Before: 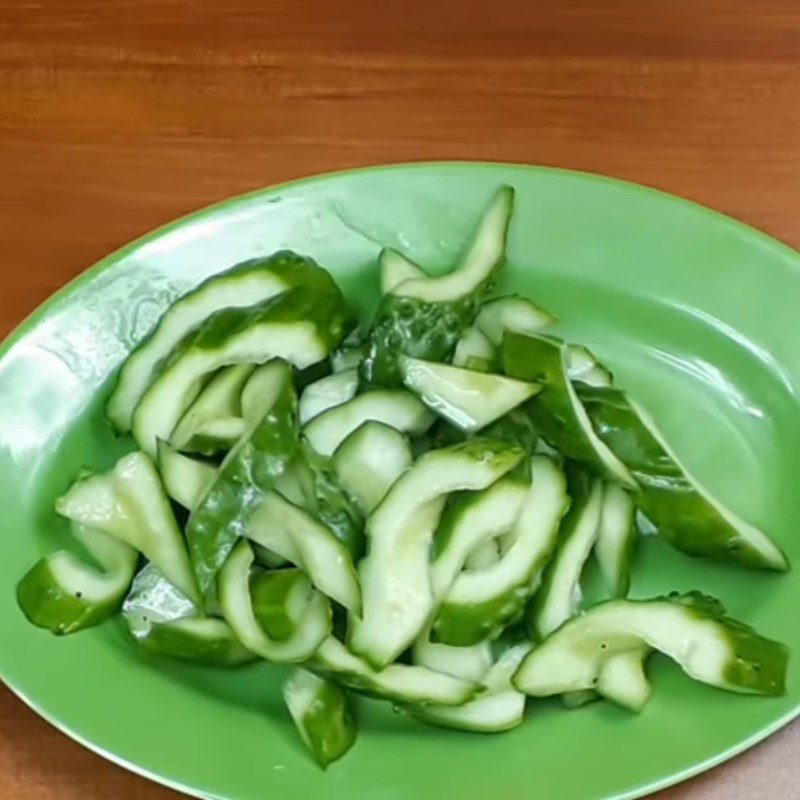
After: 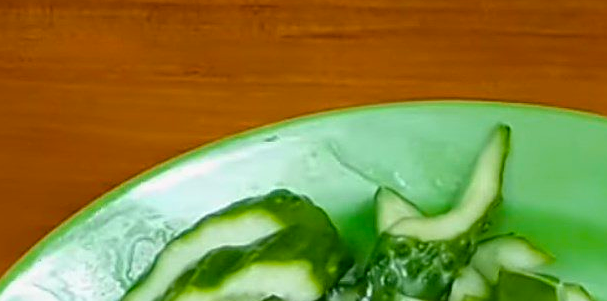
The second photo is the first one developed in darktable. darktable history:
color balance rgb: perceptual saturation grading › global saturation 30.643%, perceptual brilliance grading › global brilliance 1.552%, perceptual brilliance grading › highlights -3.7%
sharpen: on, module defaults
crop: left 0.581%, top 7.631%, right 23.525%, bottom 54.718%
